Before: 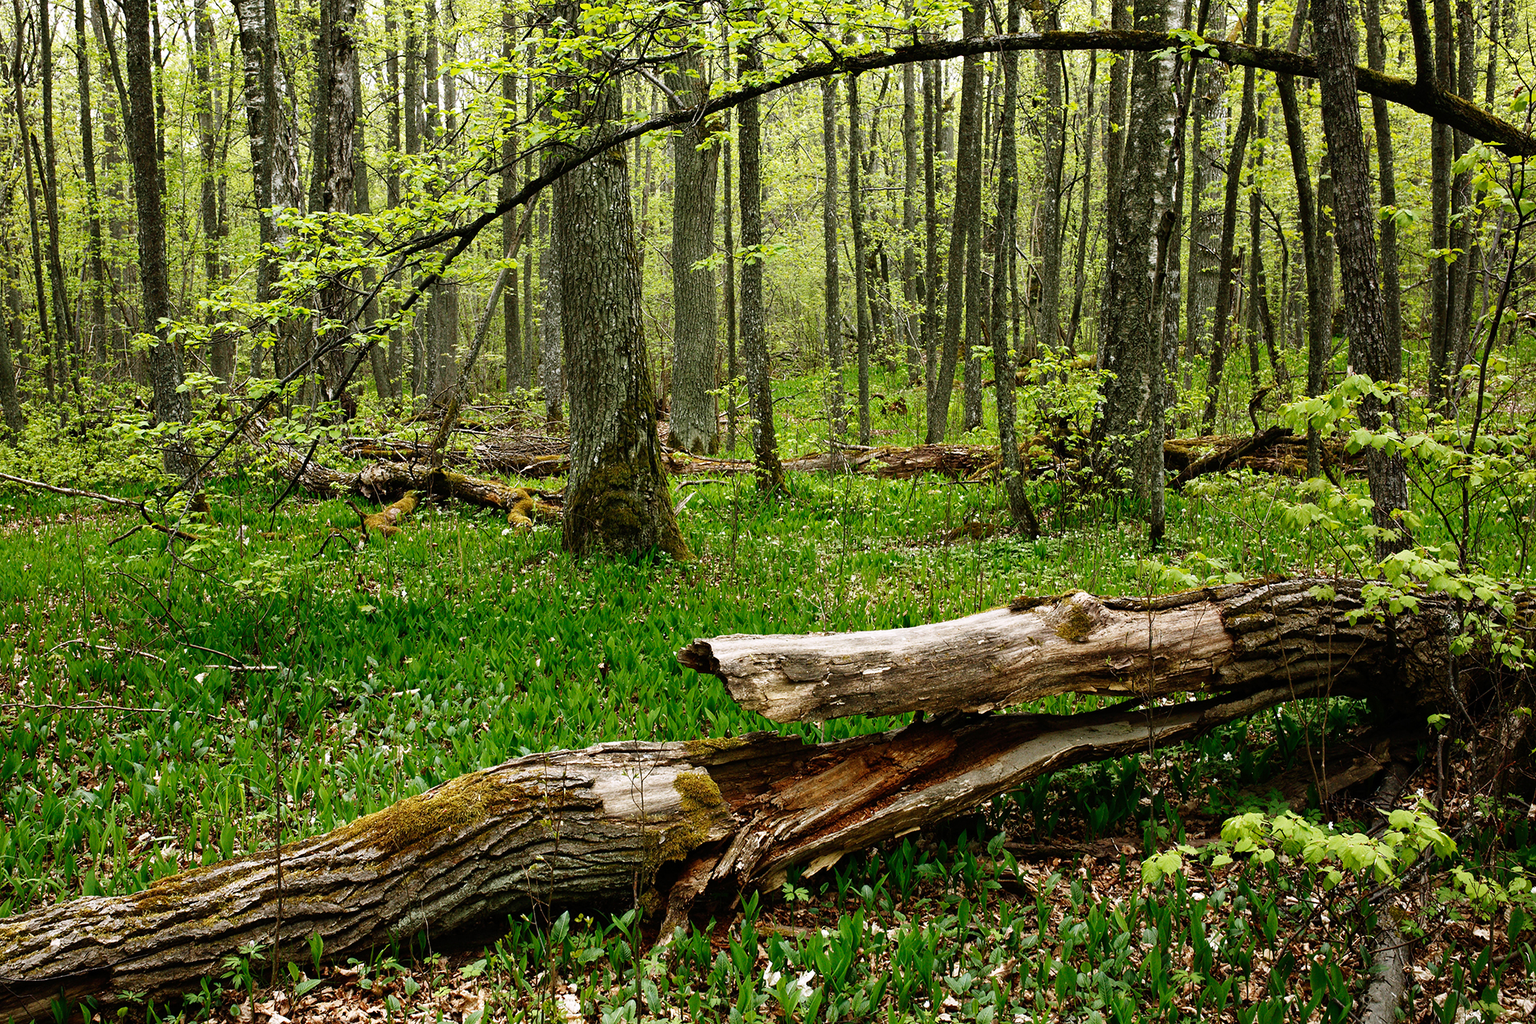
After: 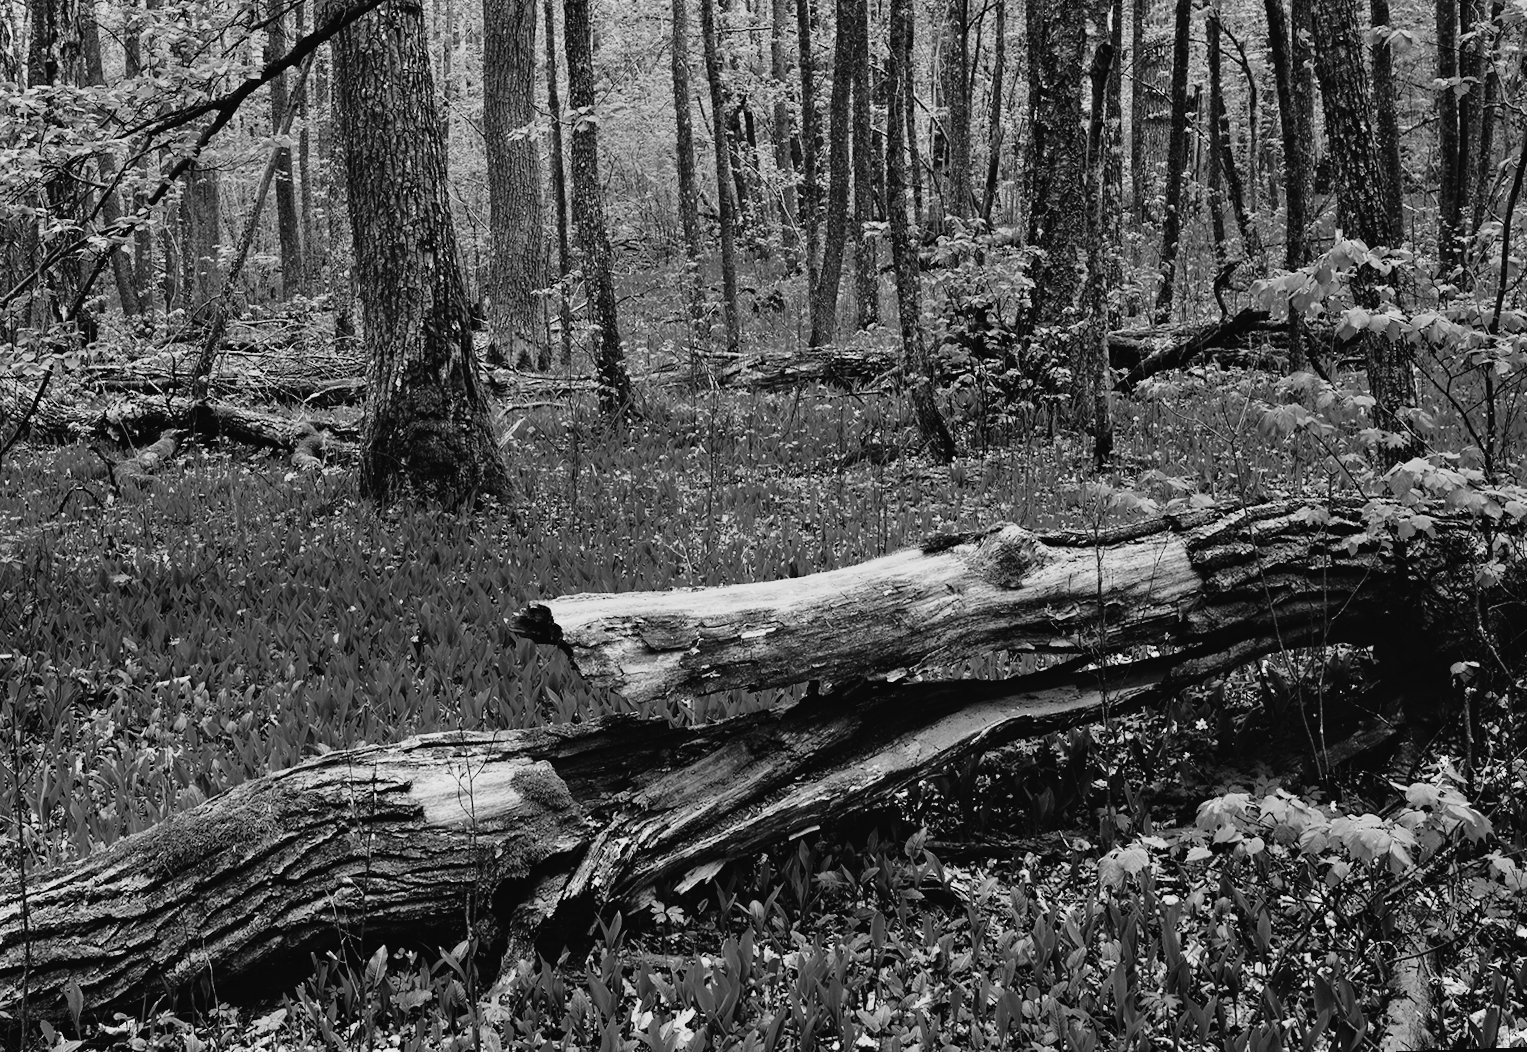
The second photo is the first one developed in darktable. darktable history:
monochrome: a 0, b 0, size 0.5, highlights 0.57
rotate and perspective: rotation -2.12°, lens shift (vertical) 0.009, lens shift (horizontal) -0.008, automatic cropping original format, crop left 0.036, crop right 0.964, crop top 0.05, crop bottom 0.959
shadows and highlights: white point adjustment -3.64, highlights -63.34, highlights color adjustment 42%, soften with gaussian
tone curve: curves: ch0 [(0, 0.023) (0.104, 0.058) (0.21, 0.162) (0.469, 0.524) (0.579, 0.65) (0.725, 0.8) (0.858, 0.903) (1, 0.974)]; ch1 [(0, 0) (0.414, 0.395) (0.447, 0.447) (0.502, 0.501) (0.521, 0.512) (0.566, 0.566) (0.618, 0.61) (0.654, 0.642) (1, 1)]; ch2 [(0, 0) (0.369, 0.388) (0.437, 0.453) (0.492, 0.485) (0.524, 0.508) (0.553, 0.566) (0.583, 0.608) (1, 1)], color space Lab, independent channels, preserve colors none
crop: left 16.315%, top 14.246%
